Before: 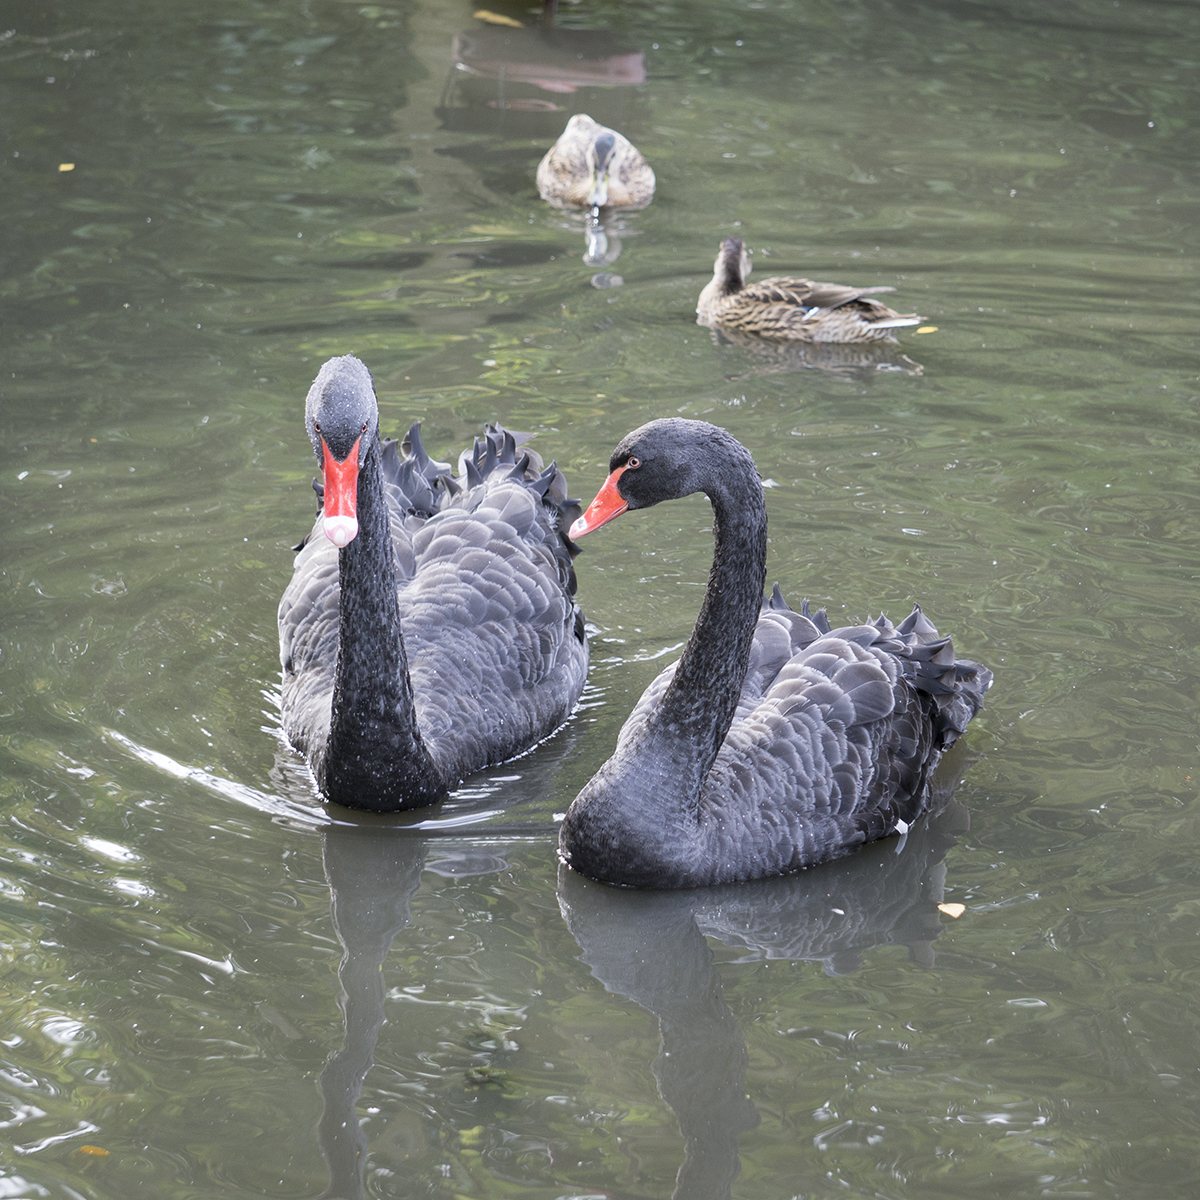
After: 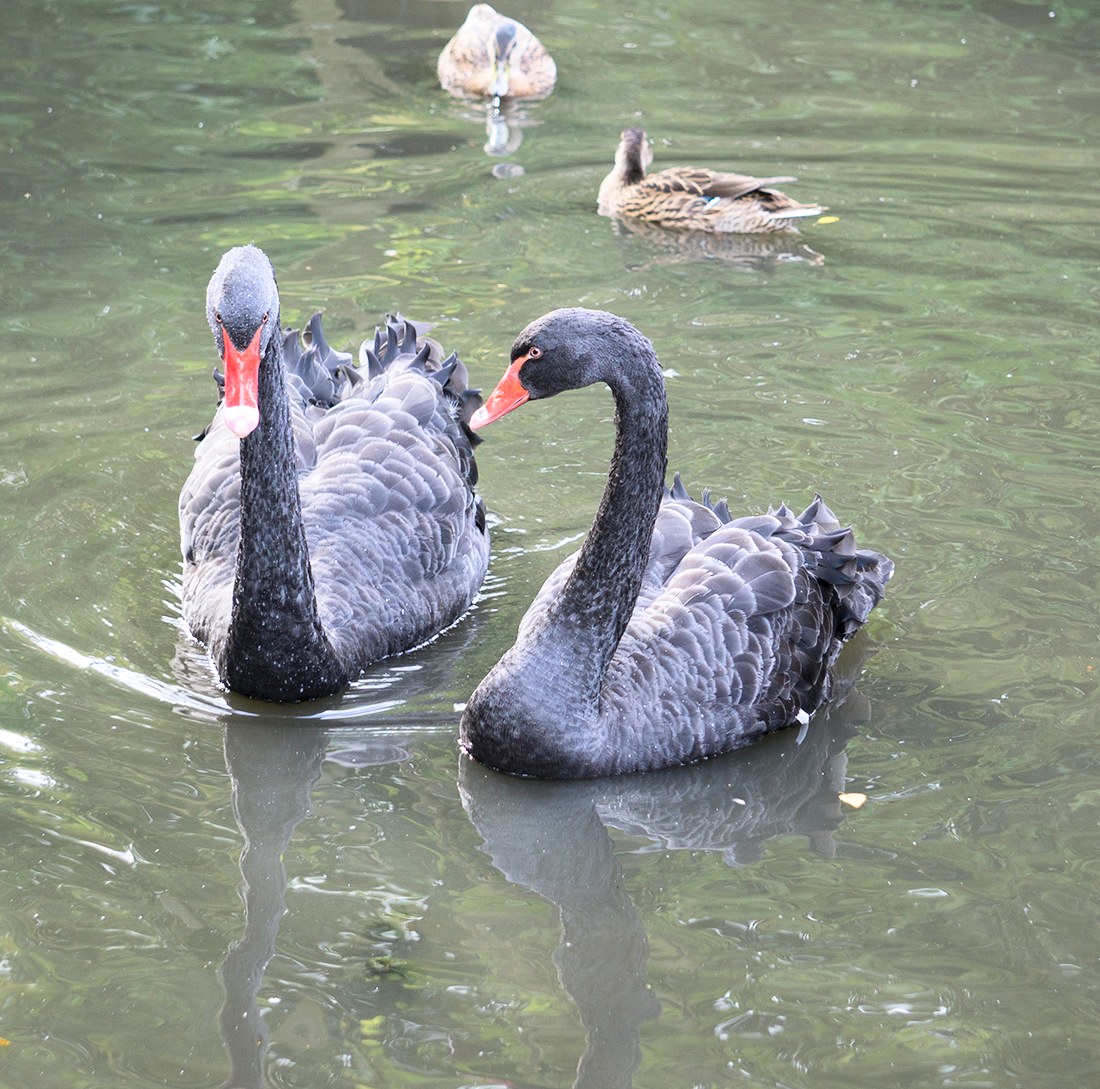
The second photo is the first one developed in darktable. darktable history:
crop and rotate: left 8.262%, top 9.226%
shadows and highlights: shadows 12, white point adjustment 1.2, highlights -0.36, soften with gaussian
contrast brightness saturation: contrast 0.2, brightness 0.16, saturation 0.22
